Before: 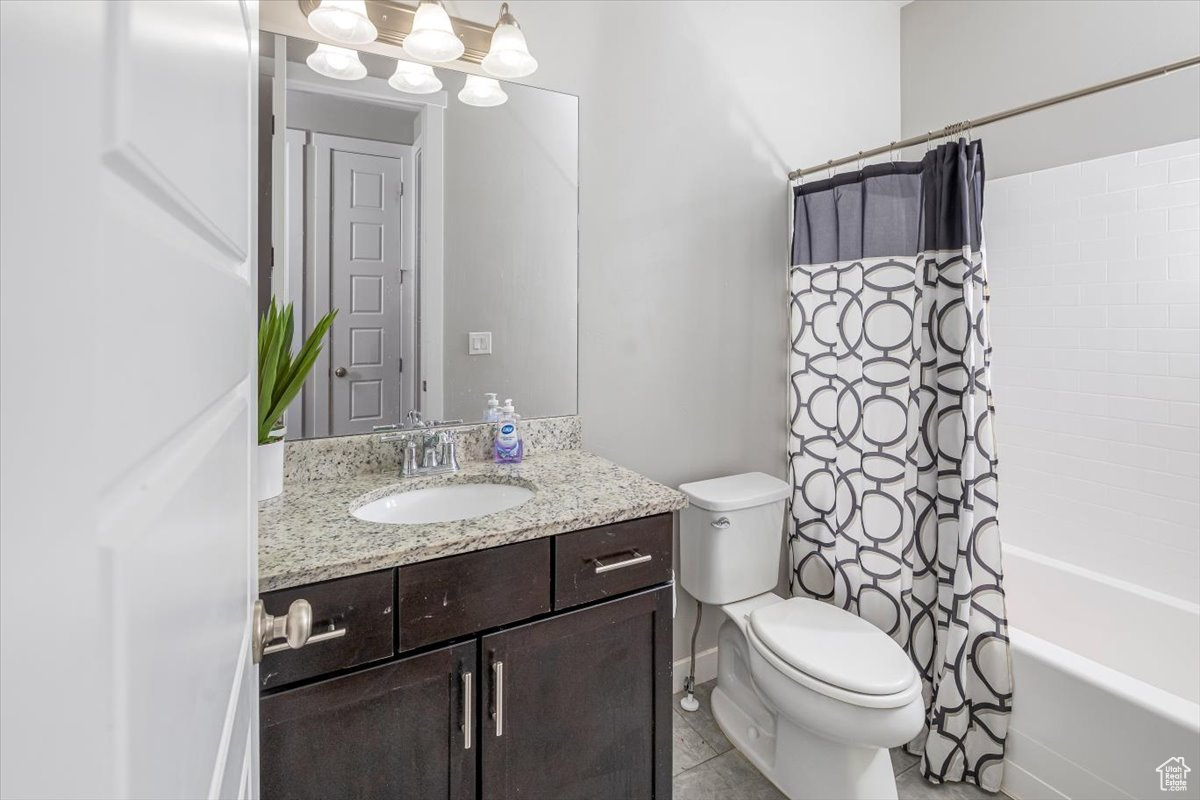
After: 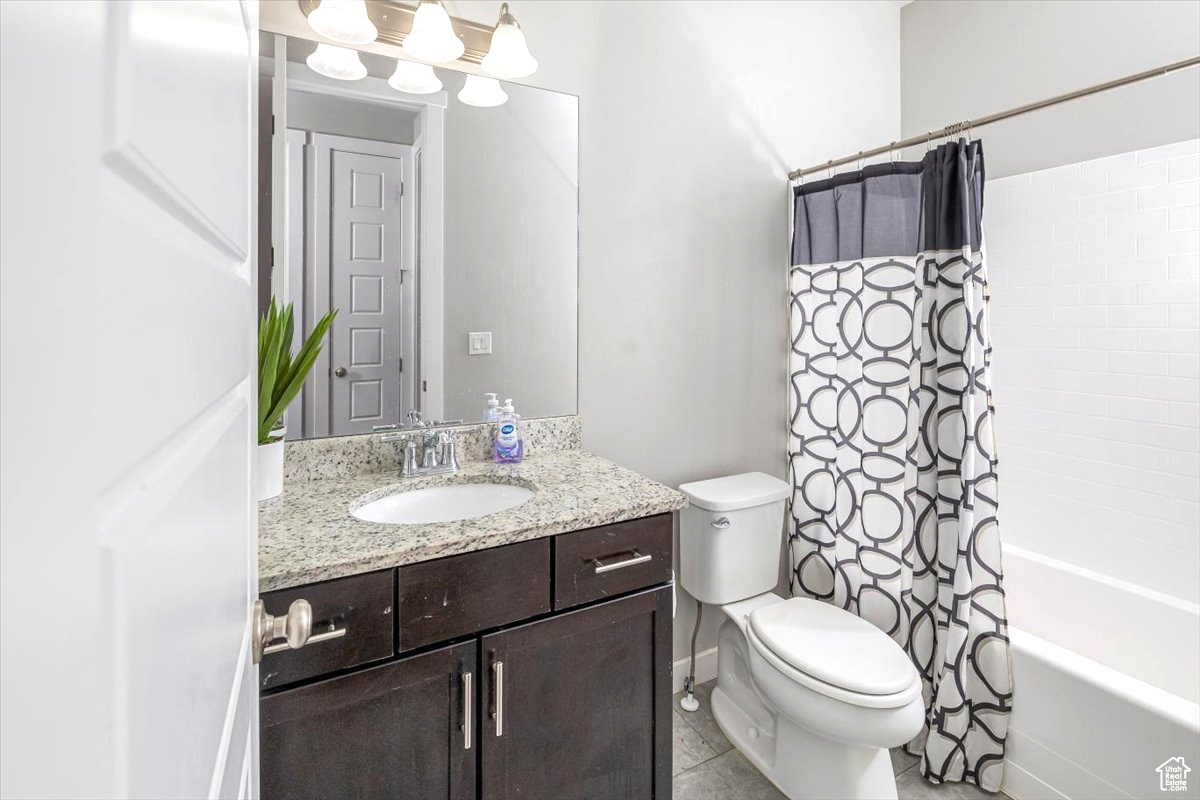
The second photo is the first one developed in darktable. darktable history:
exposure: exposure 0.296 EV, compensate highlight preservation false
